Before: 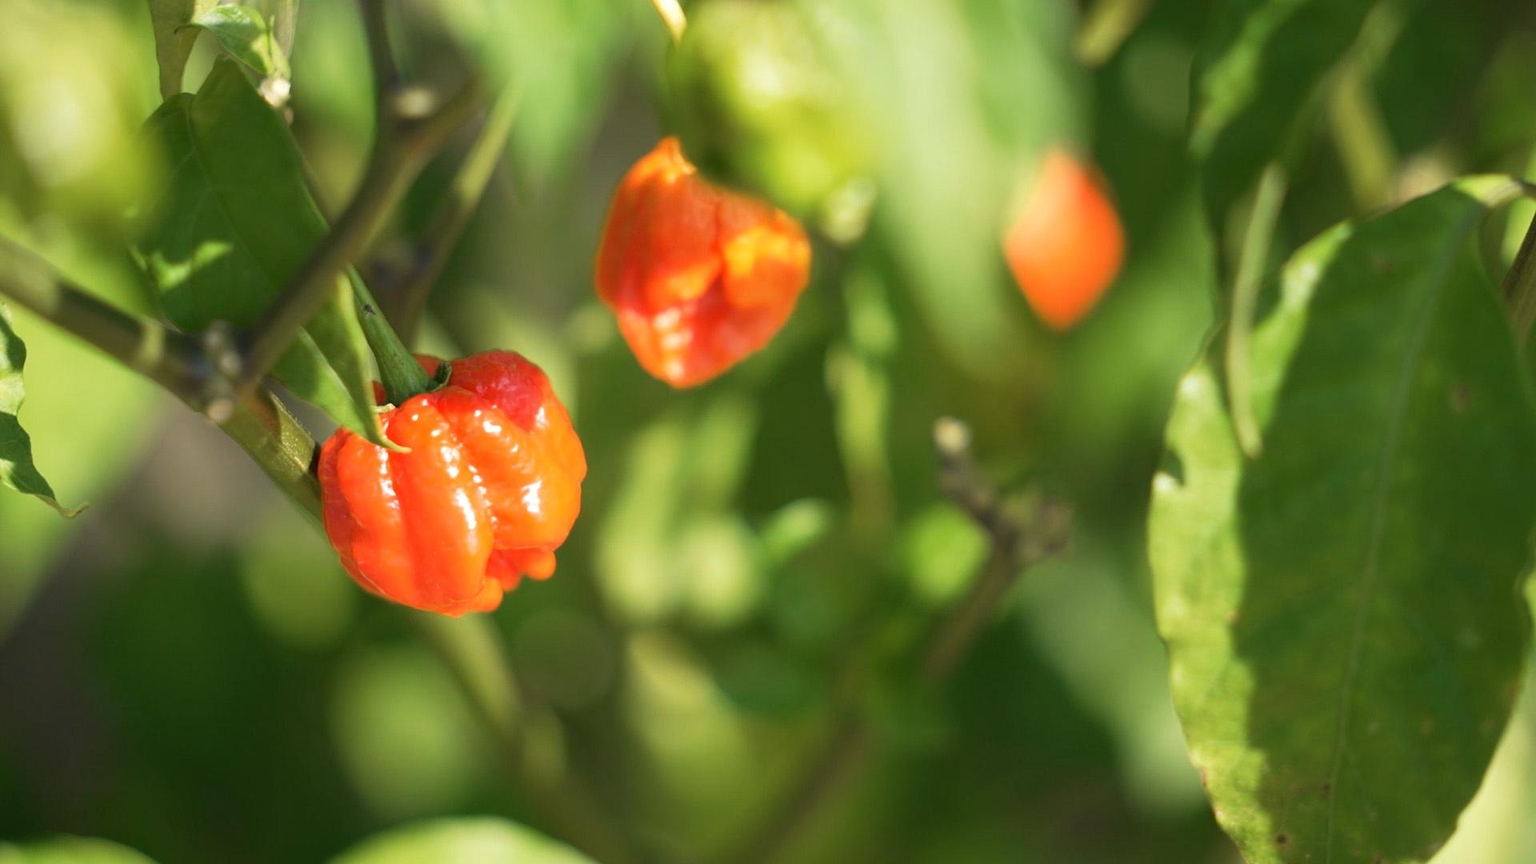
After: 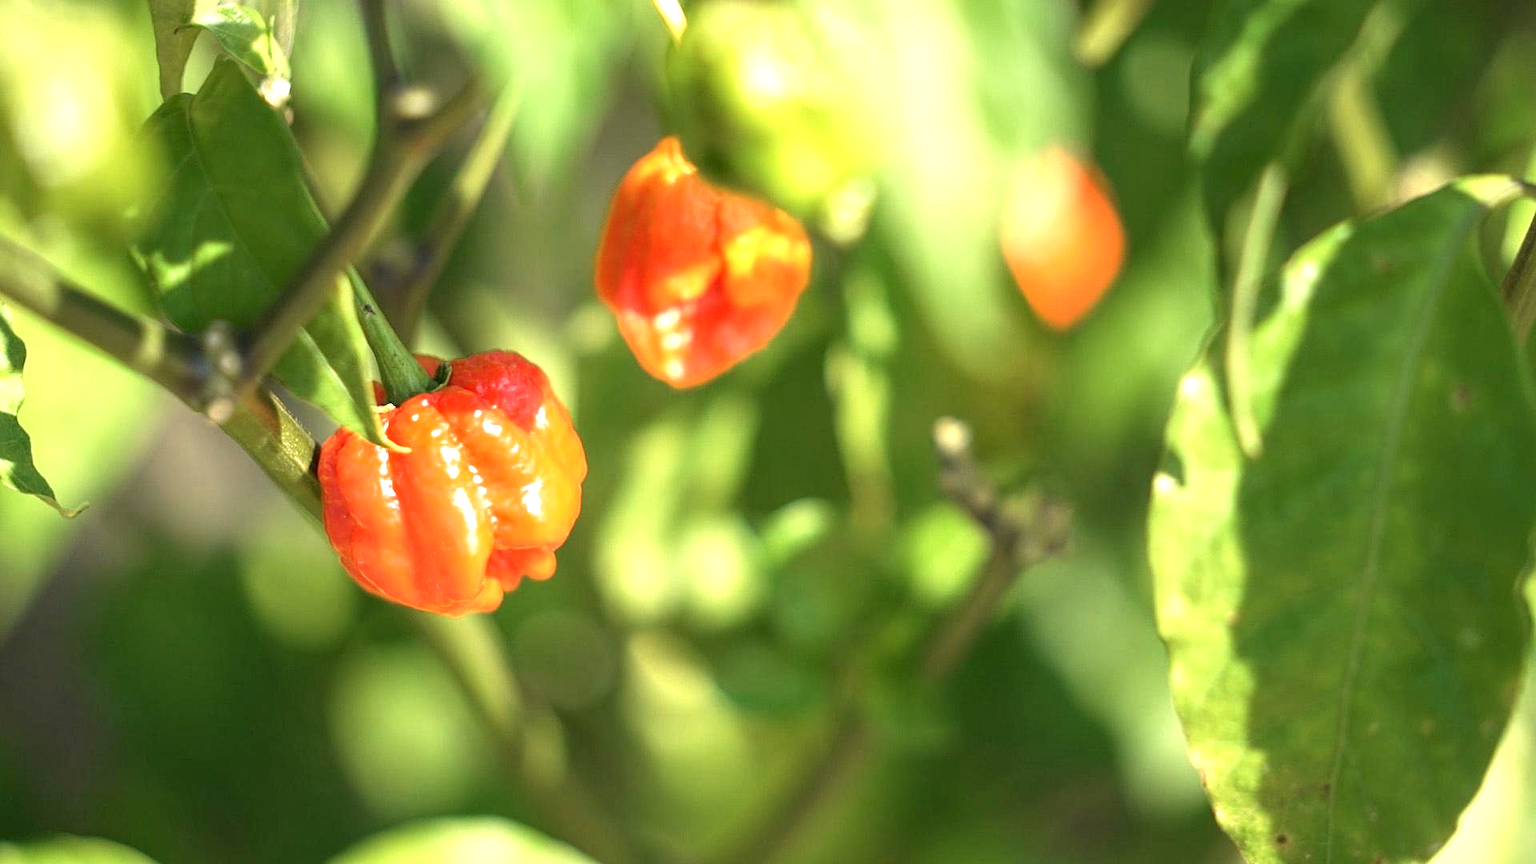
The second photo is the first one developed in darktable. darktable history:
local contrast: on, module defaults
exposure: exposure 0.765 EV, compensate exposure bias true, compensate highlight preservation false
sharpen: amount 0.211
